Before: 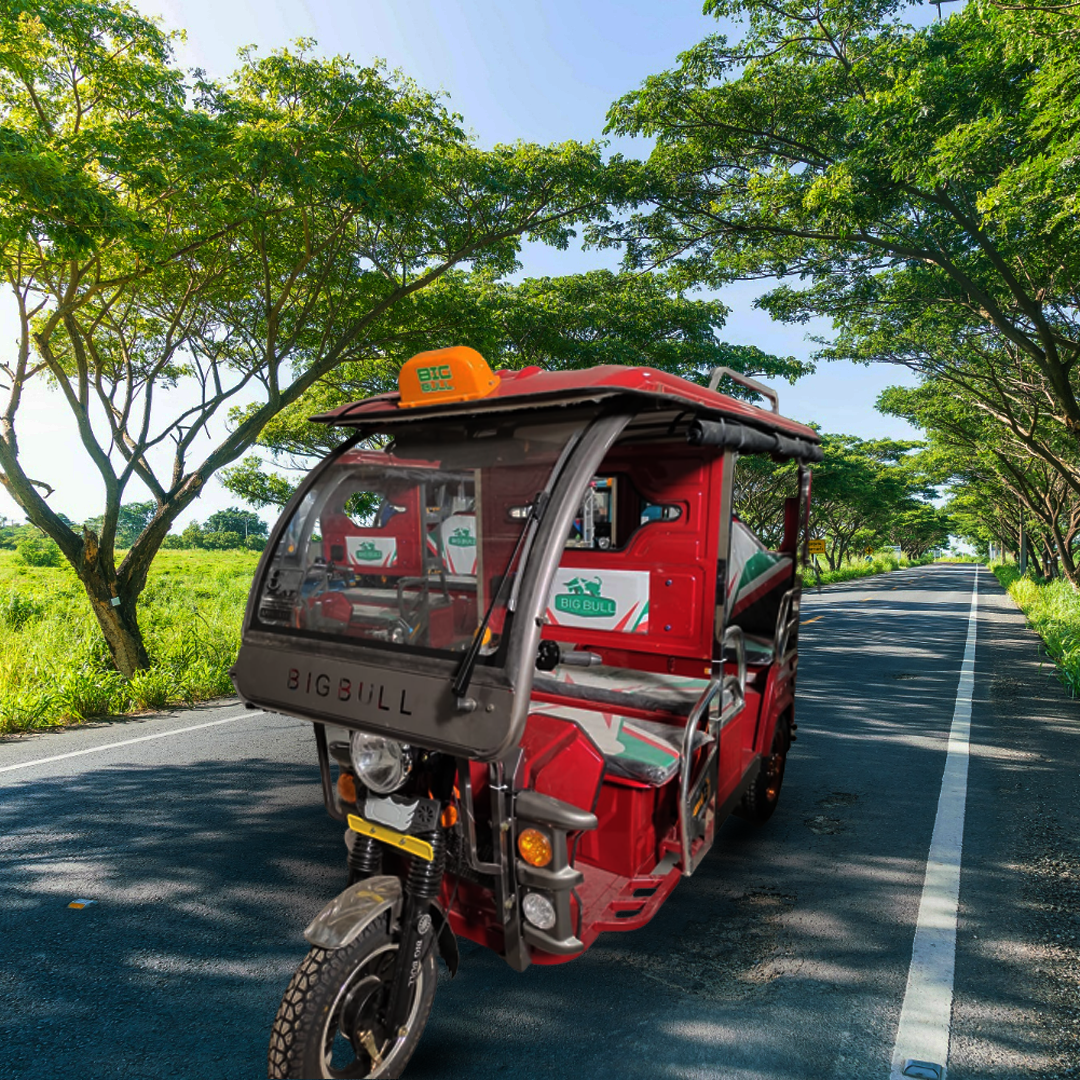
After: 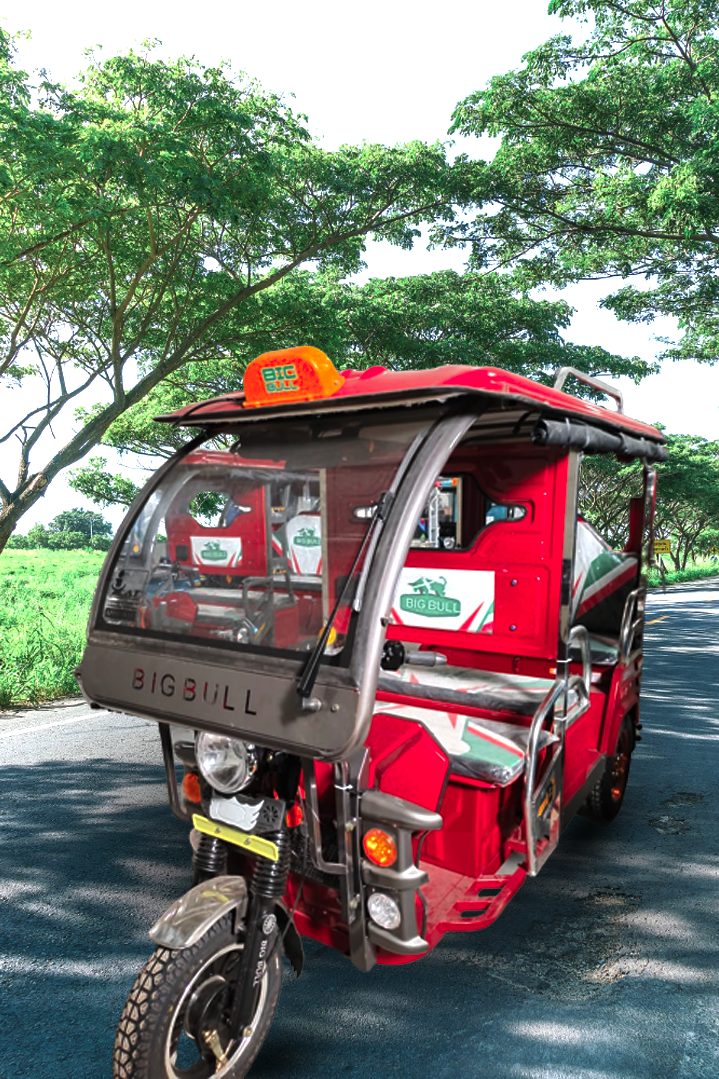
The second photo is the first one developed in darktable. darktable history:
white balance: red 0.98, blue 1.034
exposure: black level correction 0, exposure 1 EV, compensate exposure bias true, compensate highlight preservation false
color zones: curves: ch0 [(0, 0.466) (0.128, 0.466) (0.25, 0.5) (0.375, 0.456) (0.5, 0.5) (0.625, 0.5) (0.737, 0.652) (0.875, 0.5)]; ch1 [(0, 0.603) (0.125, 0.618) (0.261, 0.348) (0.372, 0.353) (0.497, 0.363) (0.611, 0.45) (0.731, 0.427) (0.875, 0.518) (0.998, 0.652)]; ch2 [(0, 0.559) (0.125, 0.451) (0.253, 0.564) (0.37, 0.578) (0.5, 0.466) (0.625, 0.471) (0.731, 0.471) (0.88, 0.485)]
crop and rotate: left 14.385%, right 18.948%
